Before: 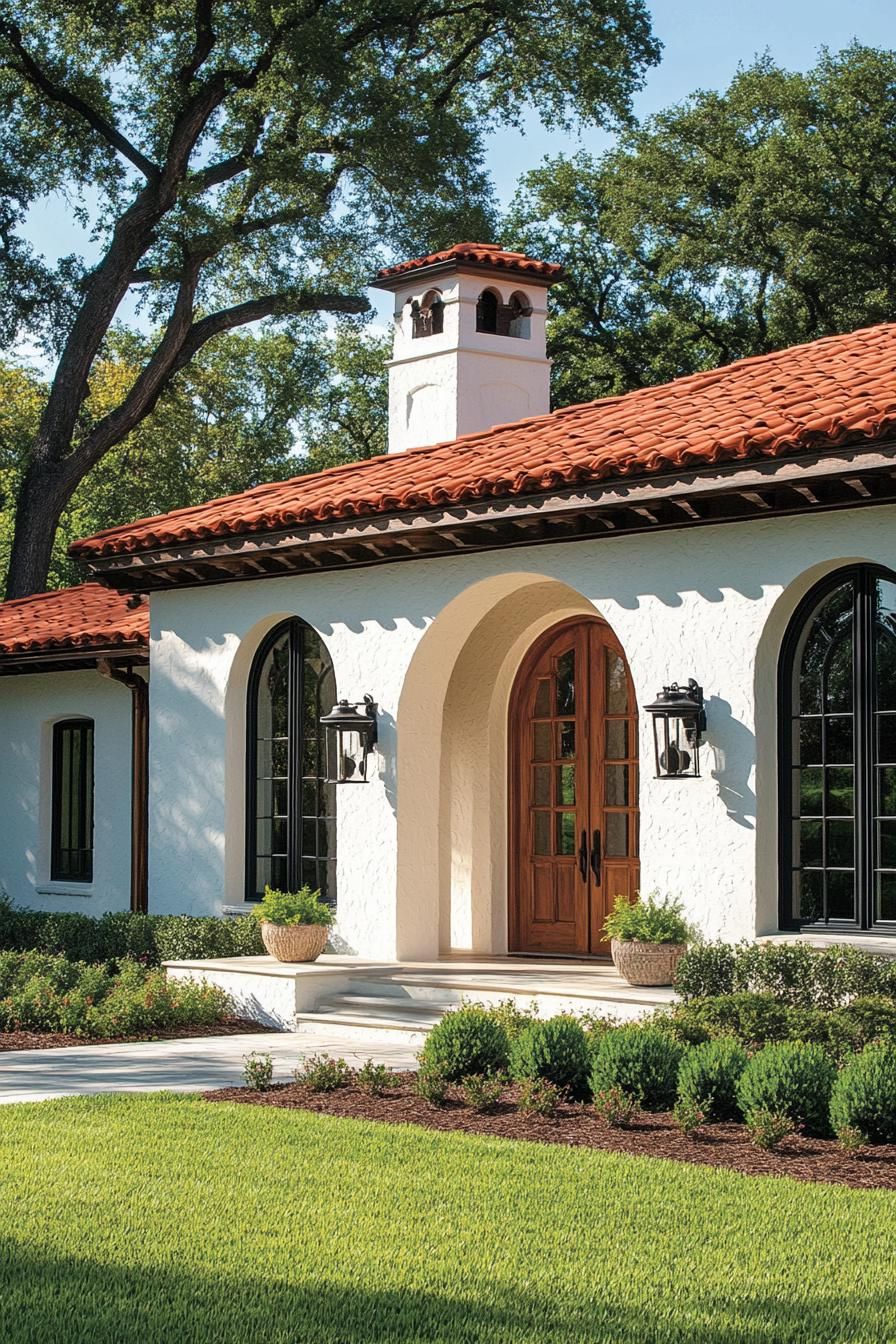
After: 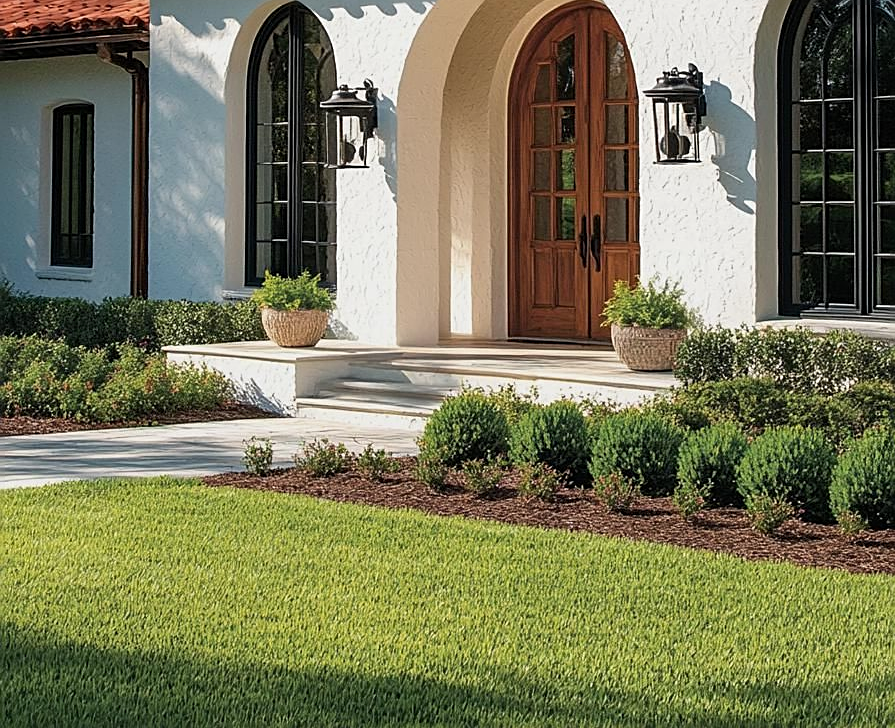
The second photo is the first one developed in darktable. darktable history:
sharpen: on, module defaults
exposure: exposure -0.214 EV, compensate exposure bias true, compensate highlight preservation false
crop and rotate: top 45.762%, right 0.045%
